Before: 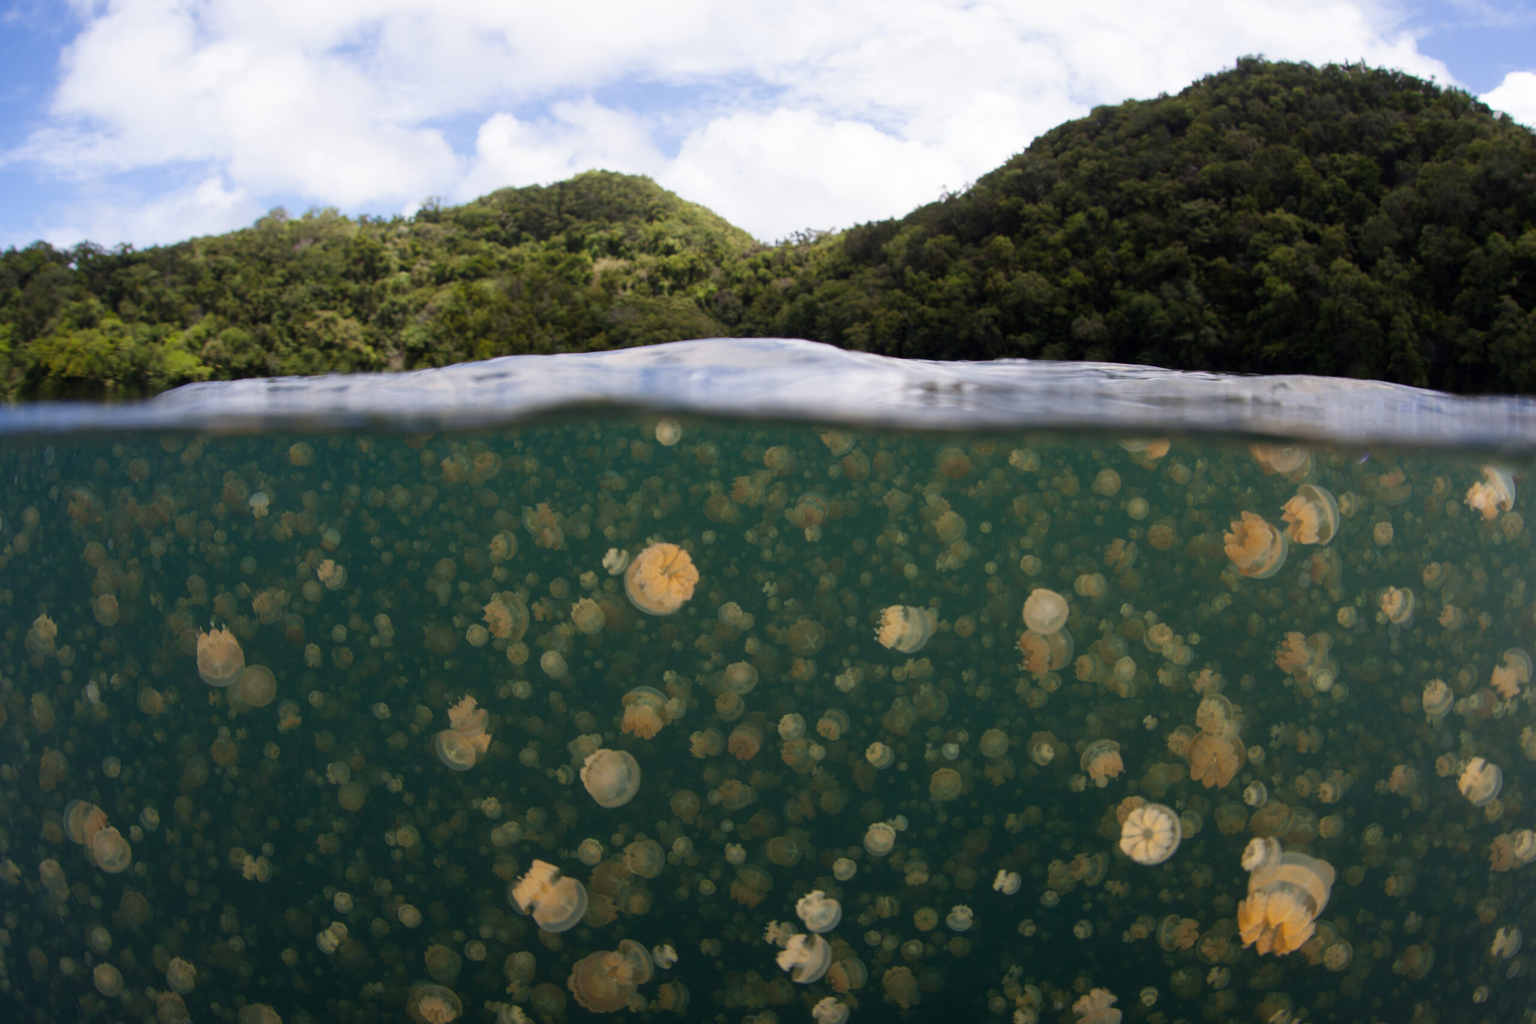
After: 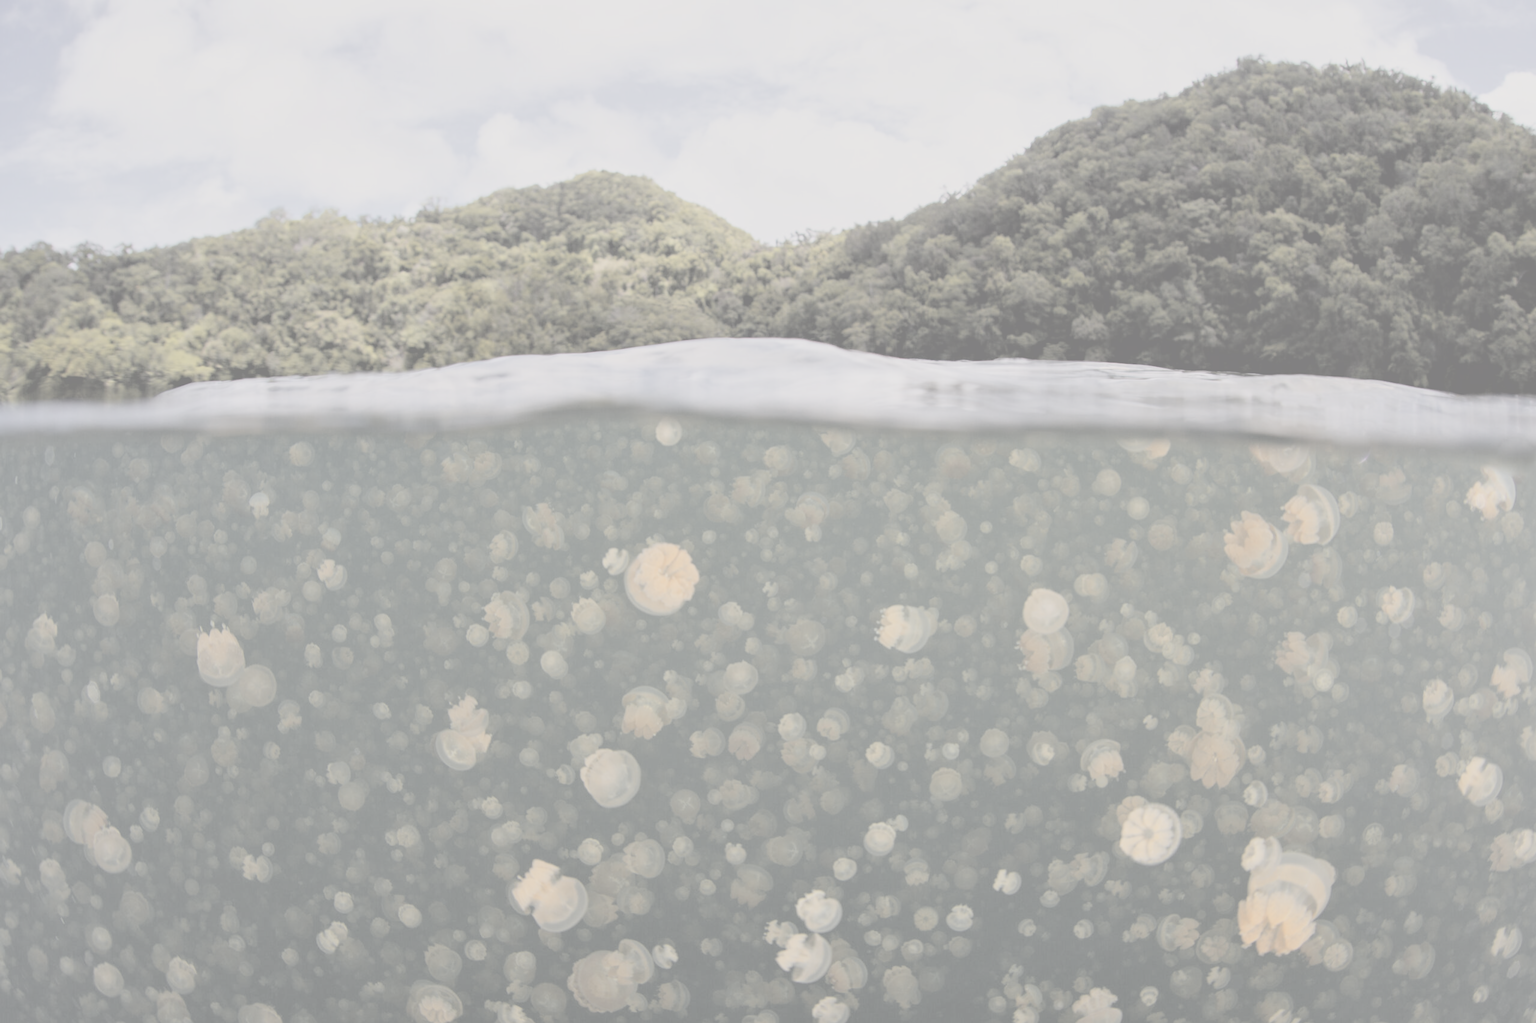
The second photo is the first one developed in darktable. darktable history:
contrast equalizer: y [[0.48, 0.654, 0.731, 0.706, 0.772, 0.382], [0.55 ×6], [0 ×6], [0 ×6], [0 ×6]], mix 0.31
tone curve: curves: ch0 [(0, 0.013) (0.036, 0.045) (0.274, 0.286) (0.566, 0.623) (0.794, 0.827) (1, 0.953)]; ch1 [(0, 0) (0.389, 0.403) (0.462, 0.48) (0.499, 0.5) (0.524, 0.527) (0.57, 0.599) (0.626, 0.65) (0.761, 0.781) (1, 1)]; ch2 [(0, 0) (0.464, 0.478) (0.5, 0.501) (0.533, 0.542) (0.599, 0.613) (0.704, 0.731) (1, 1)], color space Lab, independent channels, preserve colors none
contrast brightness saturation: contrast -0.337, brightness 0.743, saturation -0.78
